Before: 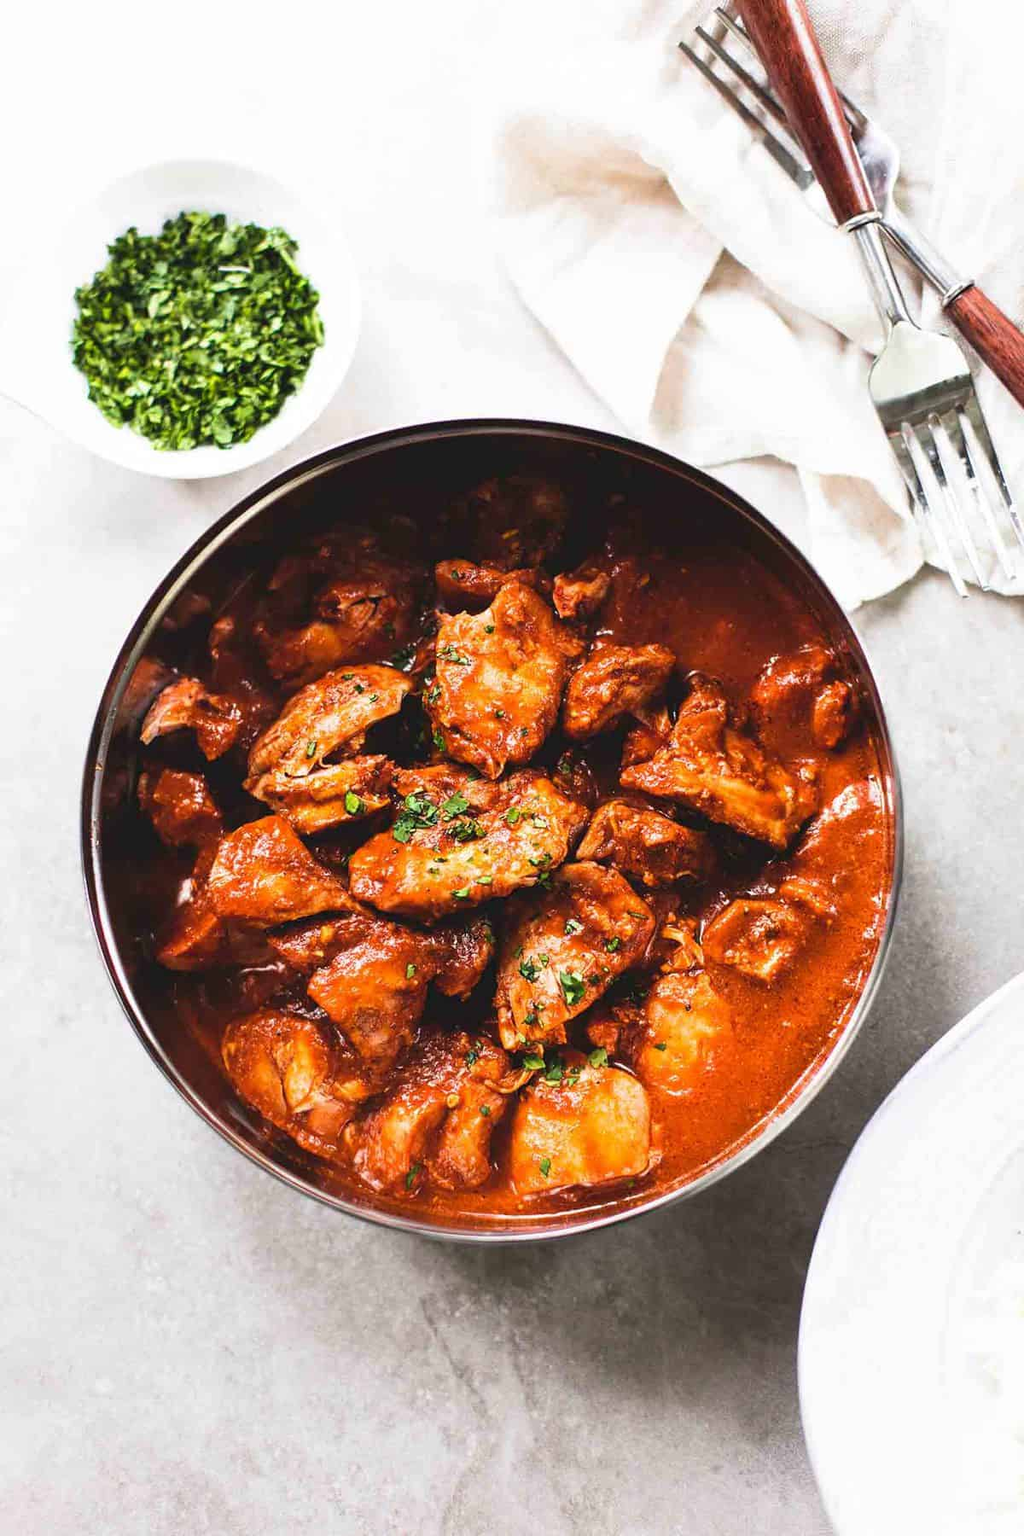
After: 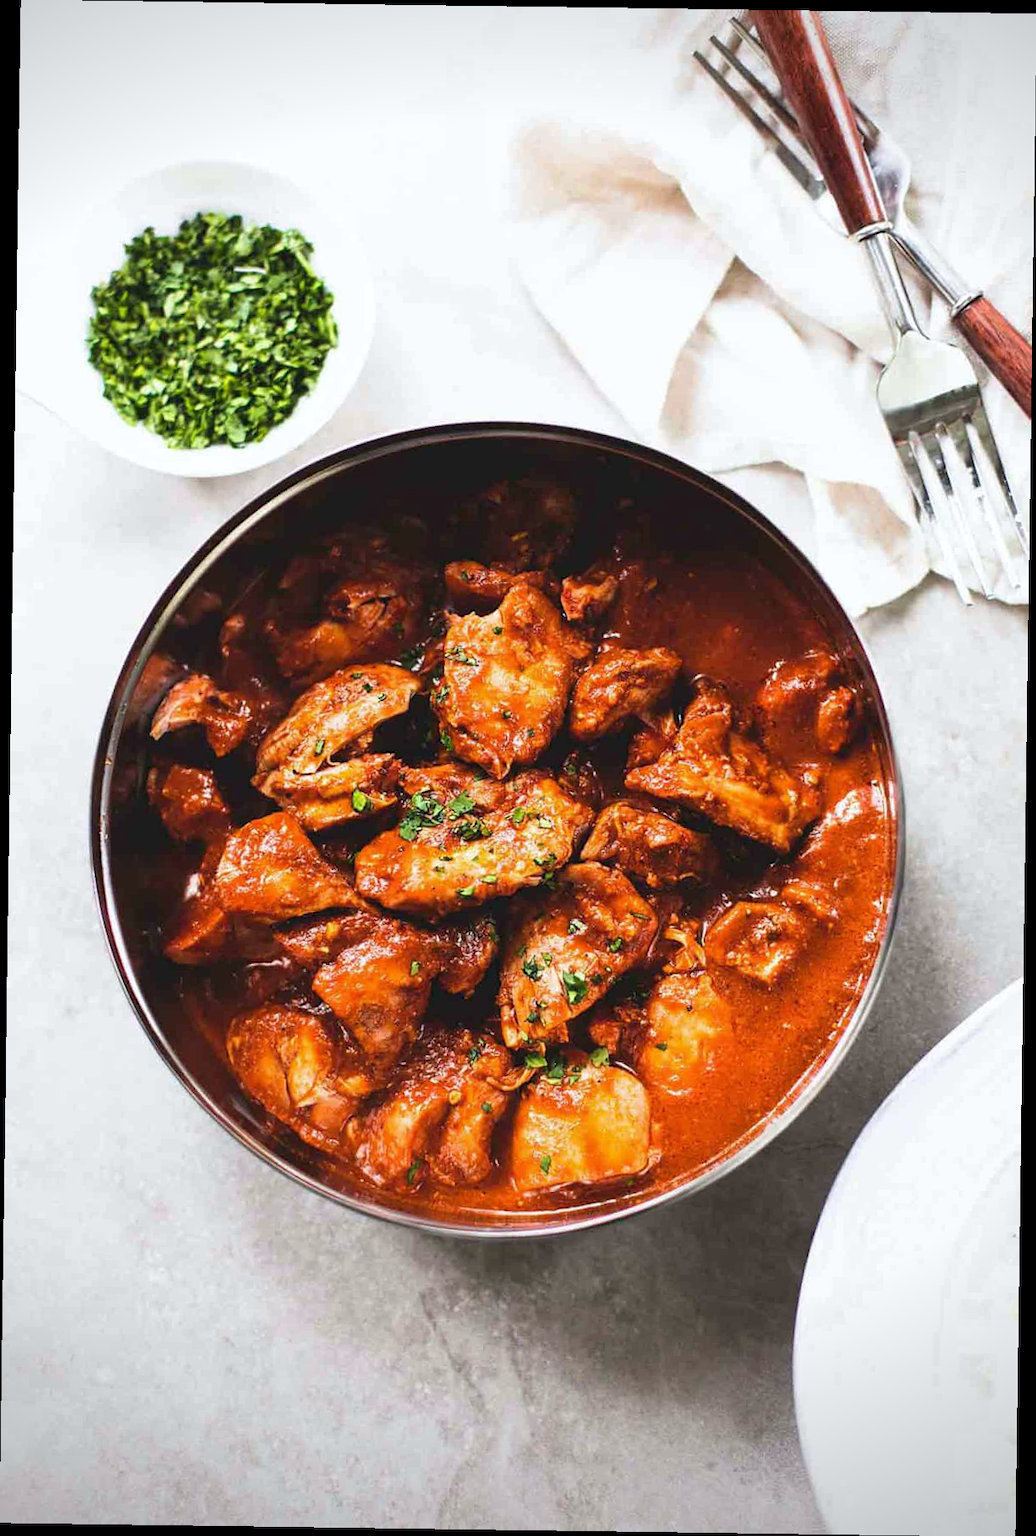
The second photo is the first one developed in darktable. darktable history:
white balance: red 0.986, blue 1.01
vignetting: fall-off start 97.23%, saturation -0.024, center (-0.033, -0.042), width/height ratio 1.179, unbound false
rotate and perspective: rotation 0.8°, automatic cropping off
